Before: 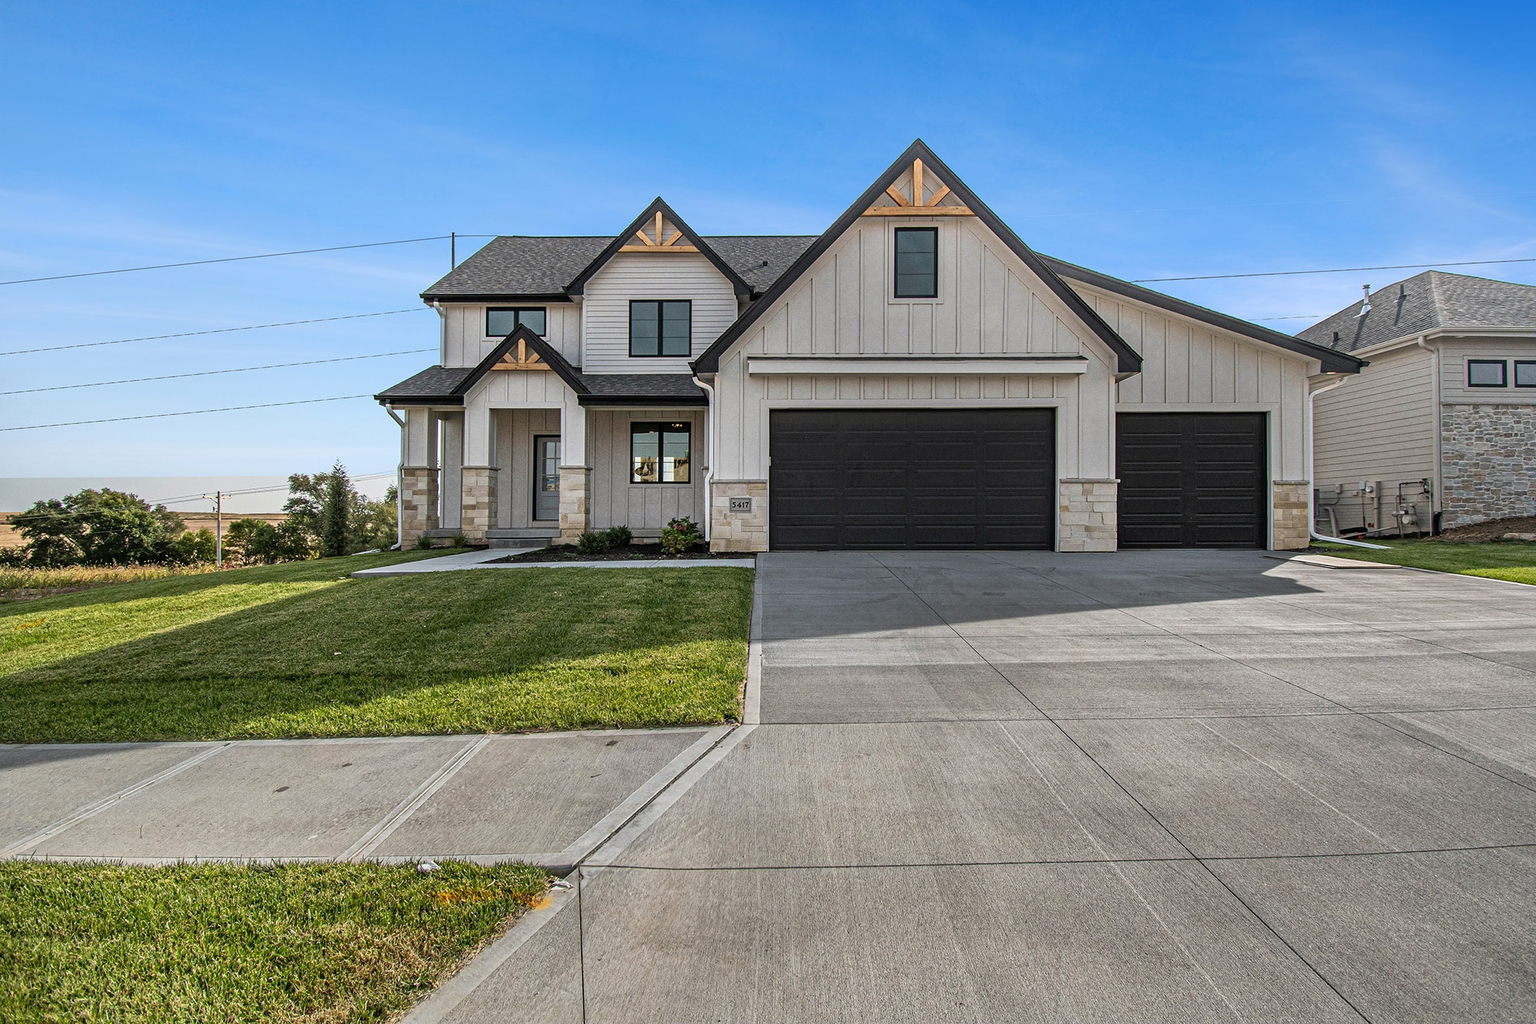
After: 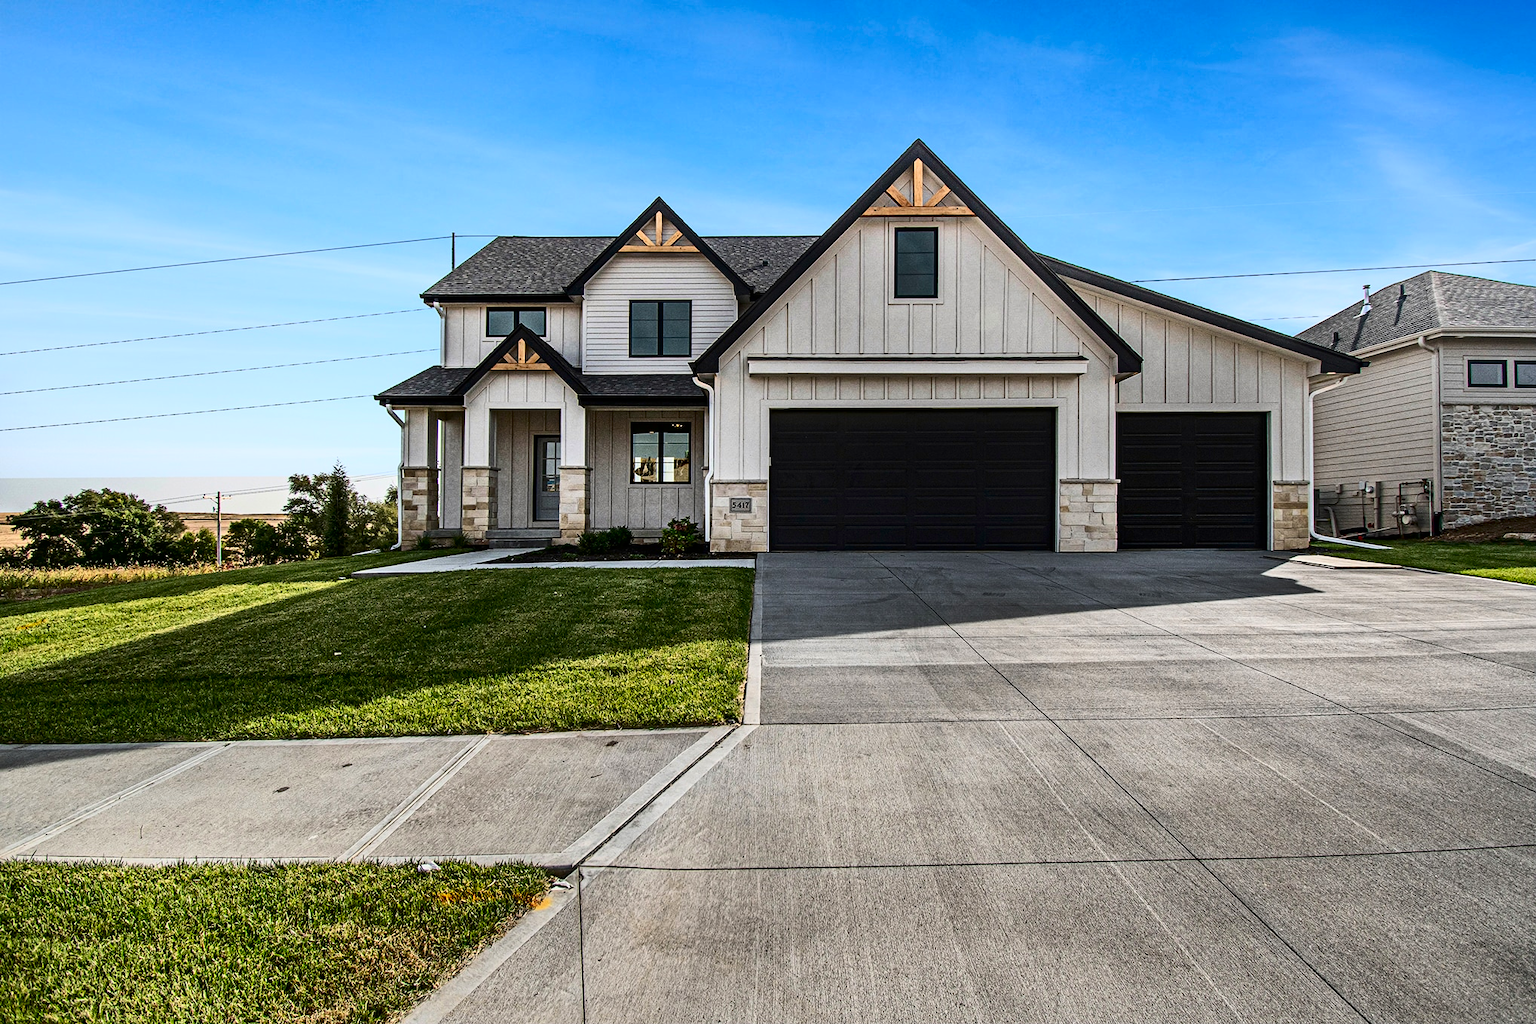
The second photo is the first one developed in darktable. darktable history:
contrast brightness saturation: contrast 0.307, brightness -0.084, saturation 0.167
